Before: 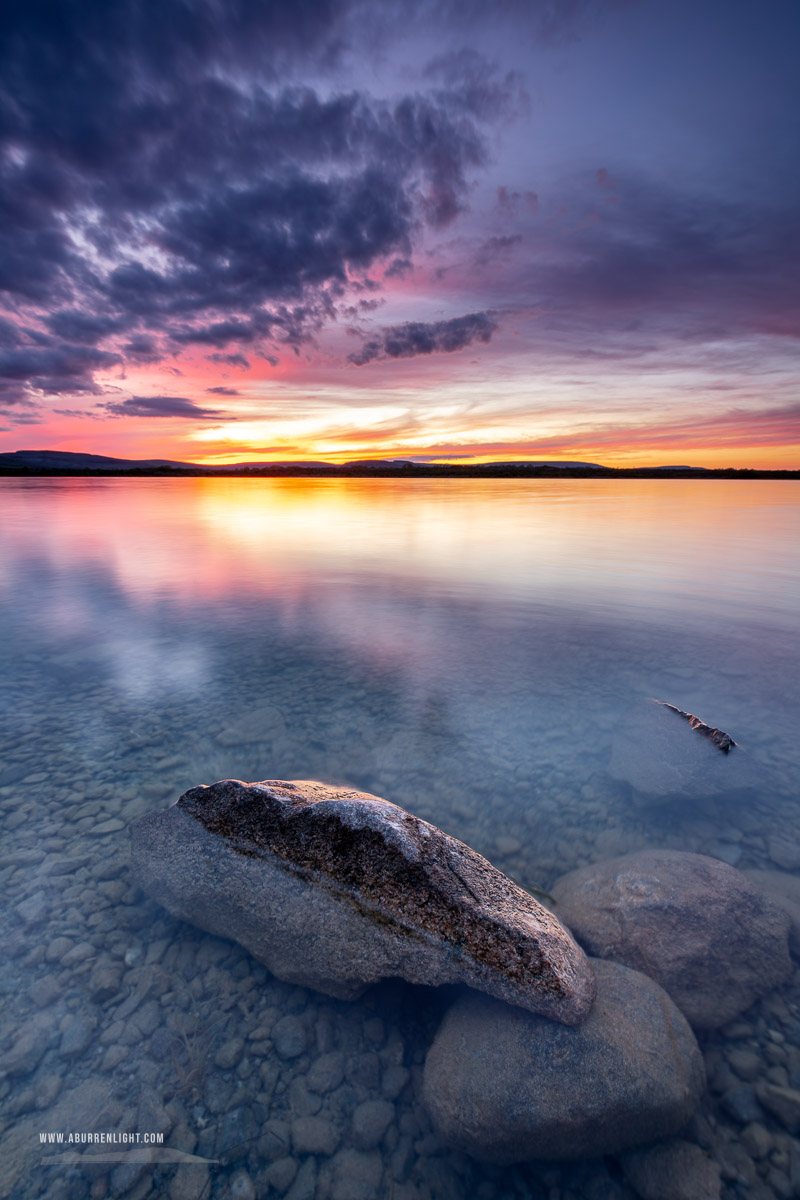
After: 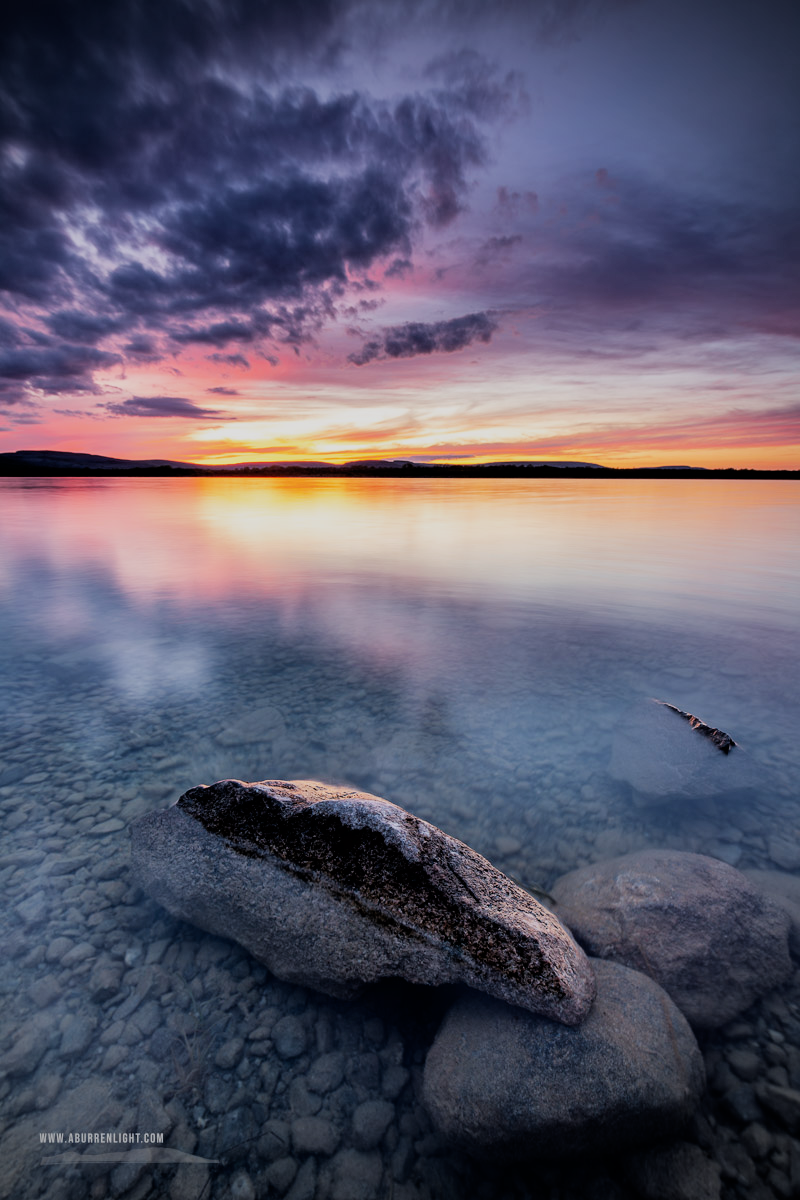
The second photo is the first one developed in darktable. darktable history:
tone equalizer: on, module defaults
vignetting: on, module defaults
filmic rgb: black relative exposure -5.03 EV, white relative exposure 3.98 EV, hardness 2.88, contrast 1.096, highlights saturation mix -20.02%
